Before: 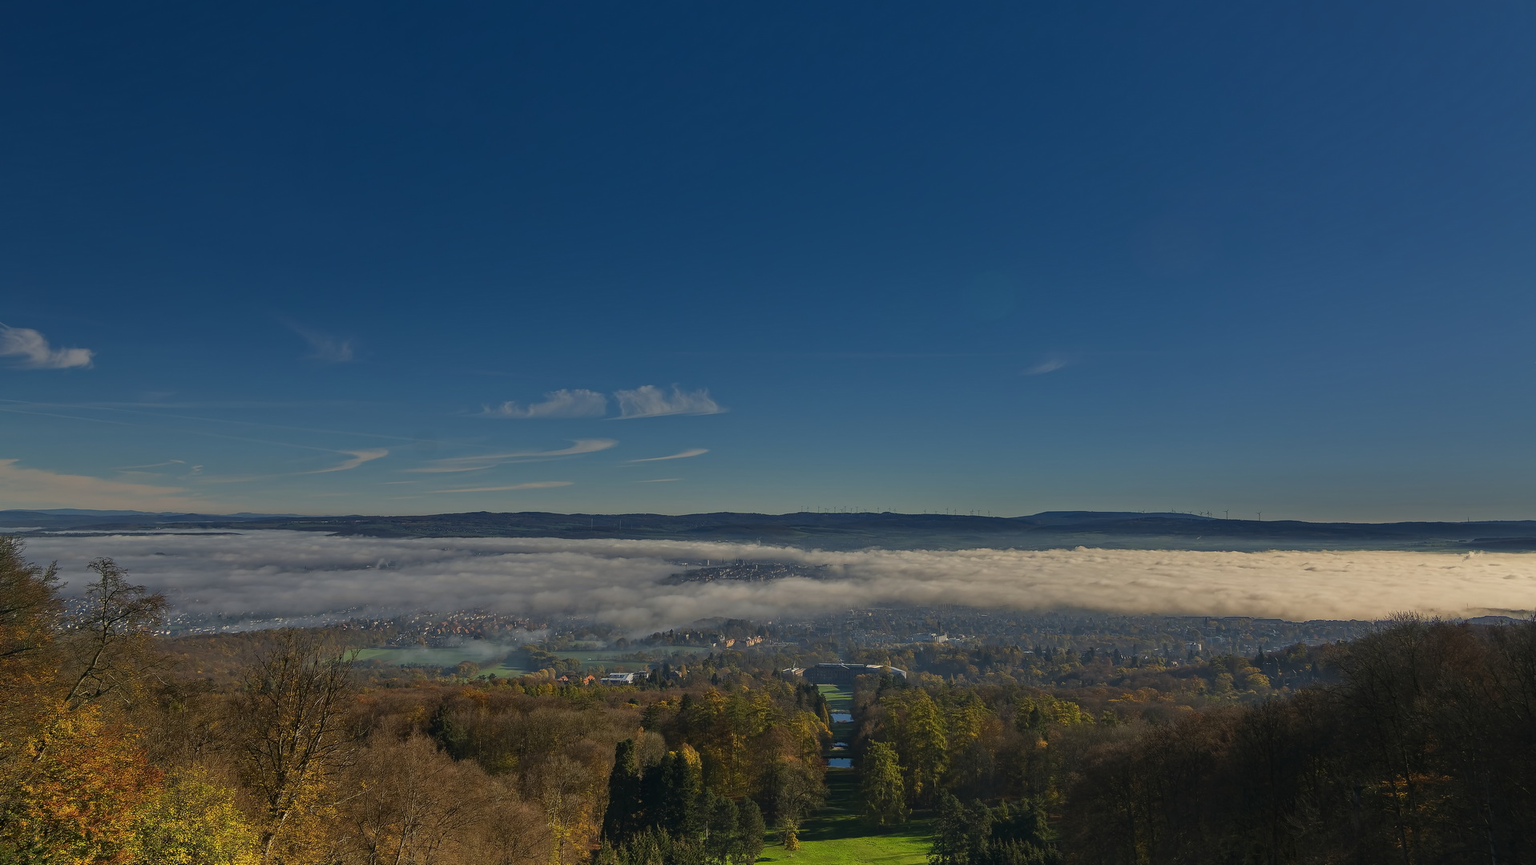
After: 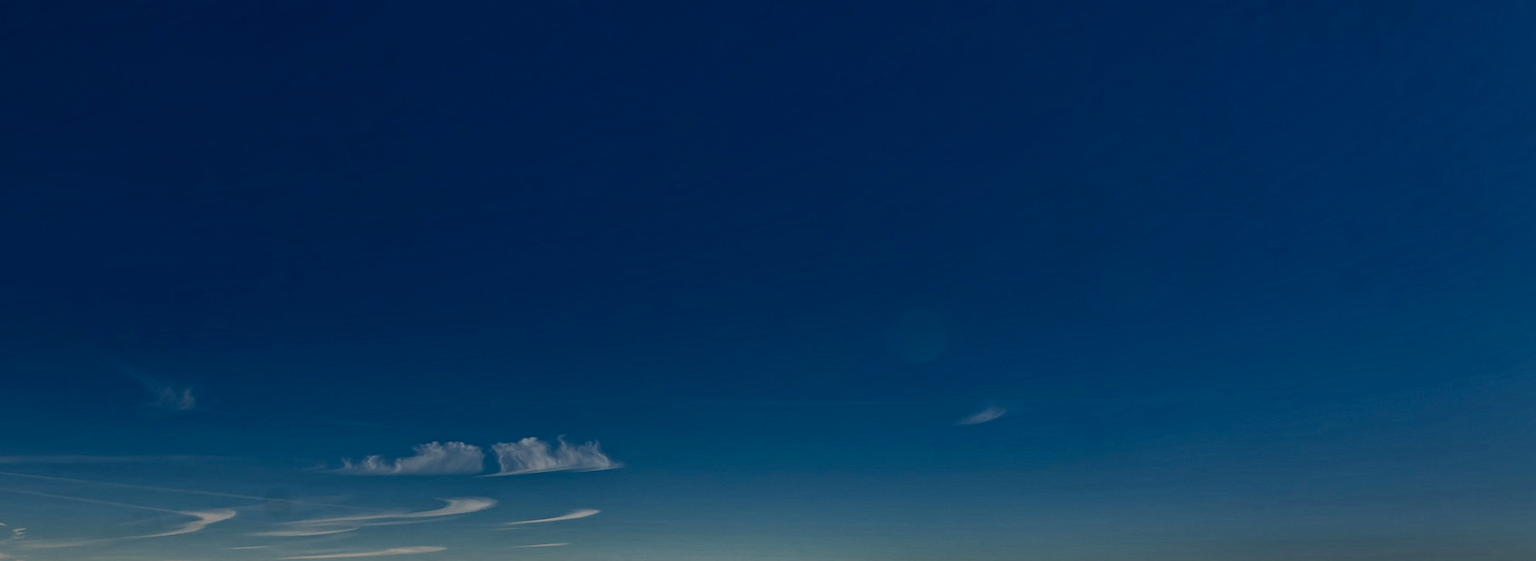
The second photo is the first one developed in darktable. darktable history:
contrast brightness saturation: contrast 0.21, brightness -0.11, saturation 0.21
local contrast: highlights 65%, shadows 54%, detail 169%, midtone range 0.514
crop and rotate: left 11.812%, bottom 42.776%
